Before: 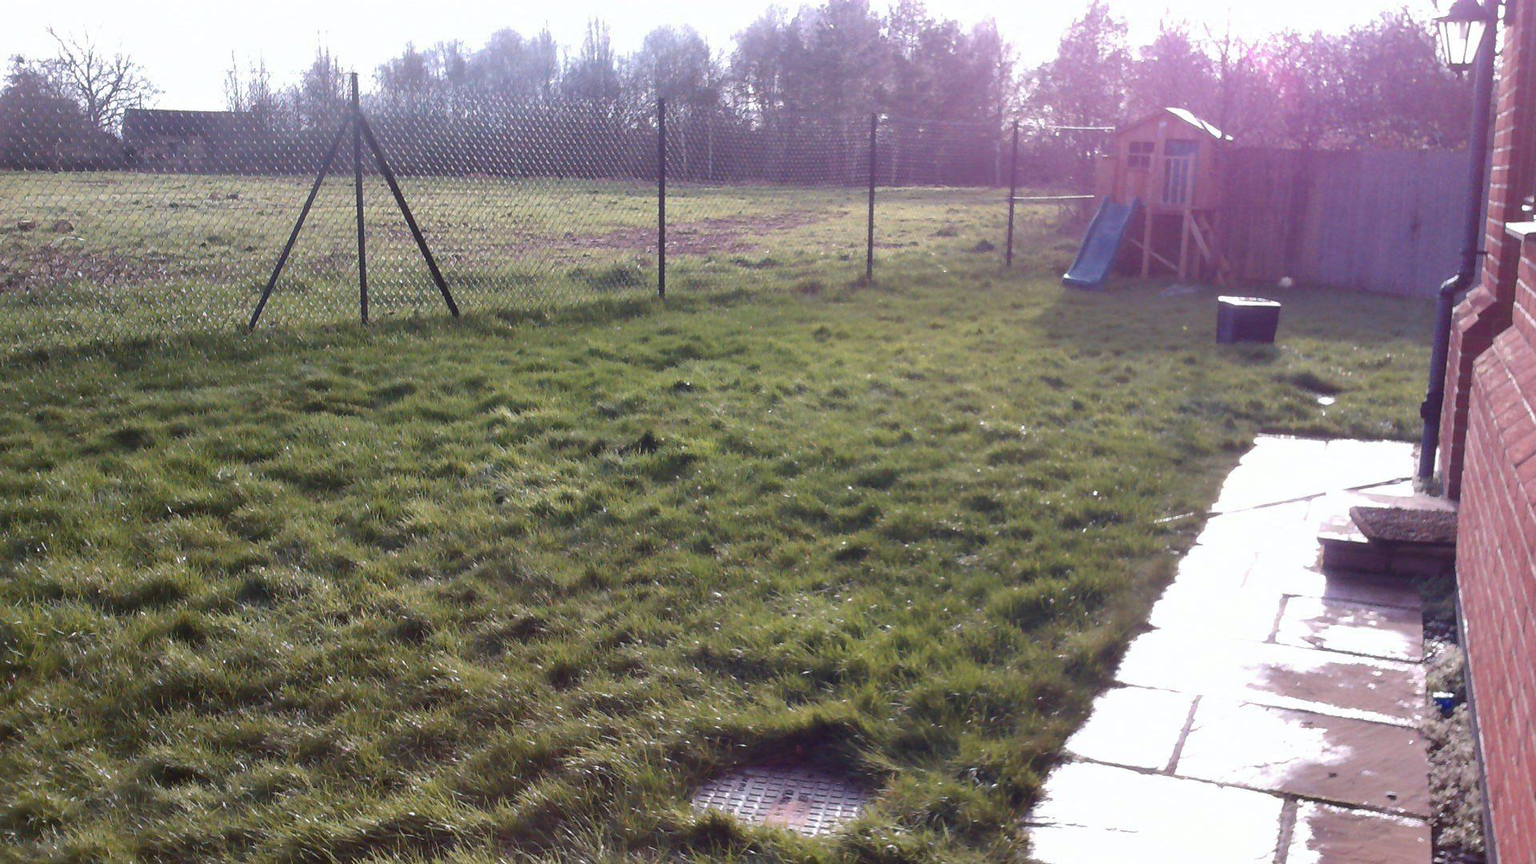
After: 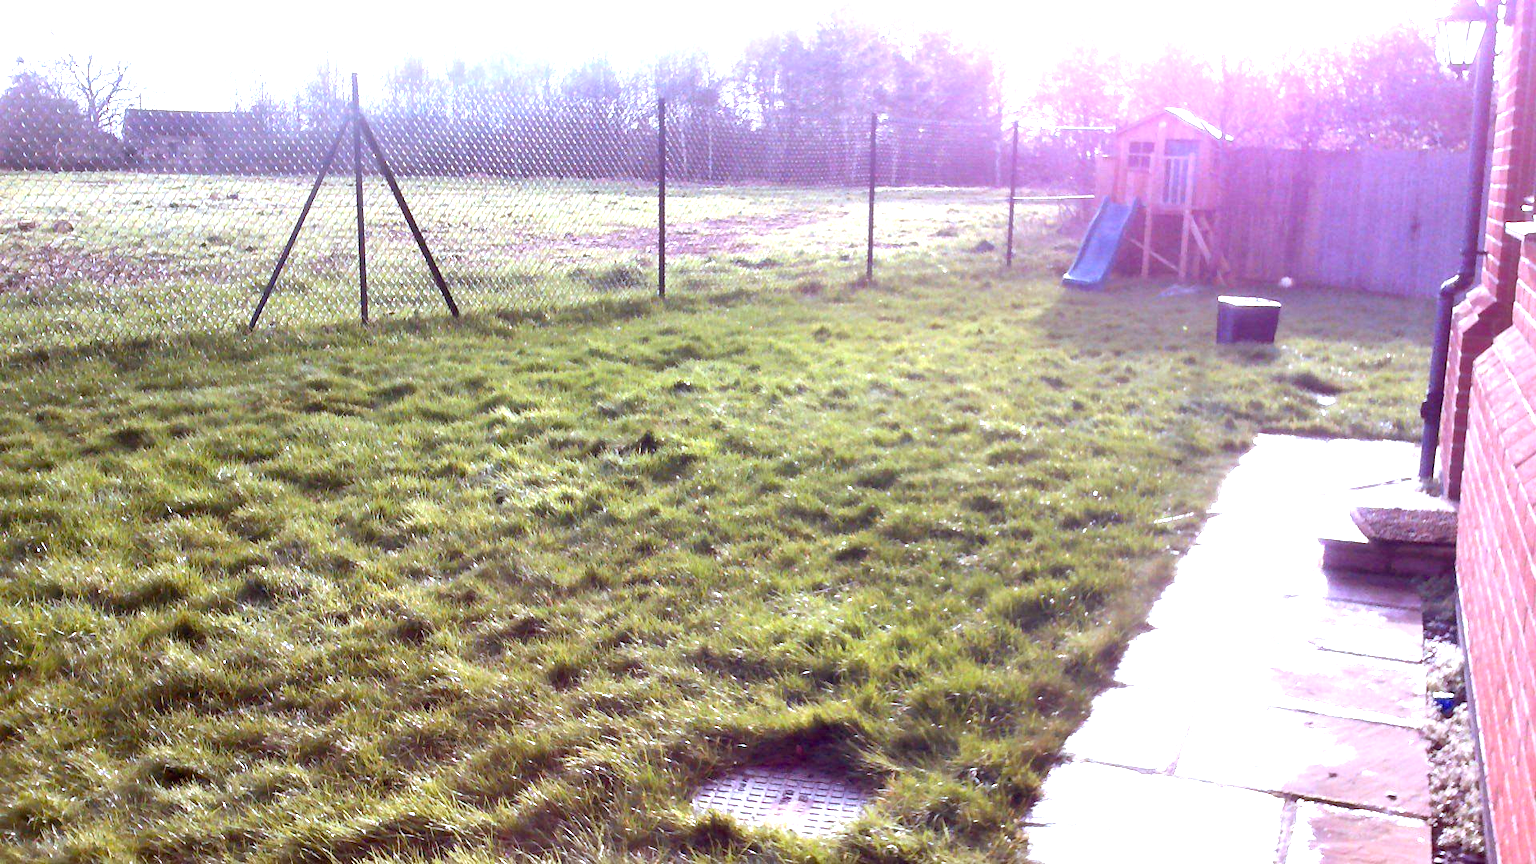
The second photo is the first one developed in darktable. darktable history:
exposure: black level correction 0.009, exposure 1.425 EV, compensate highlight preservation false
white balance: red 0.953, blue 1.081
rgb levels: mode RGB, independent channels, levels [[0, 0.5, 1], [0, 0.521, 1], [0, 0.536, 1]]
